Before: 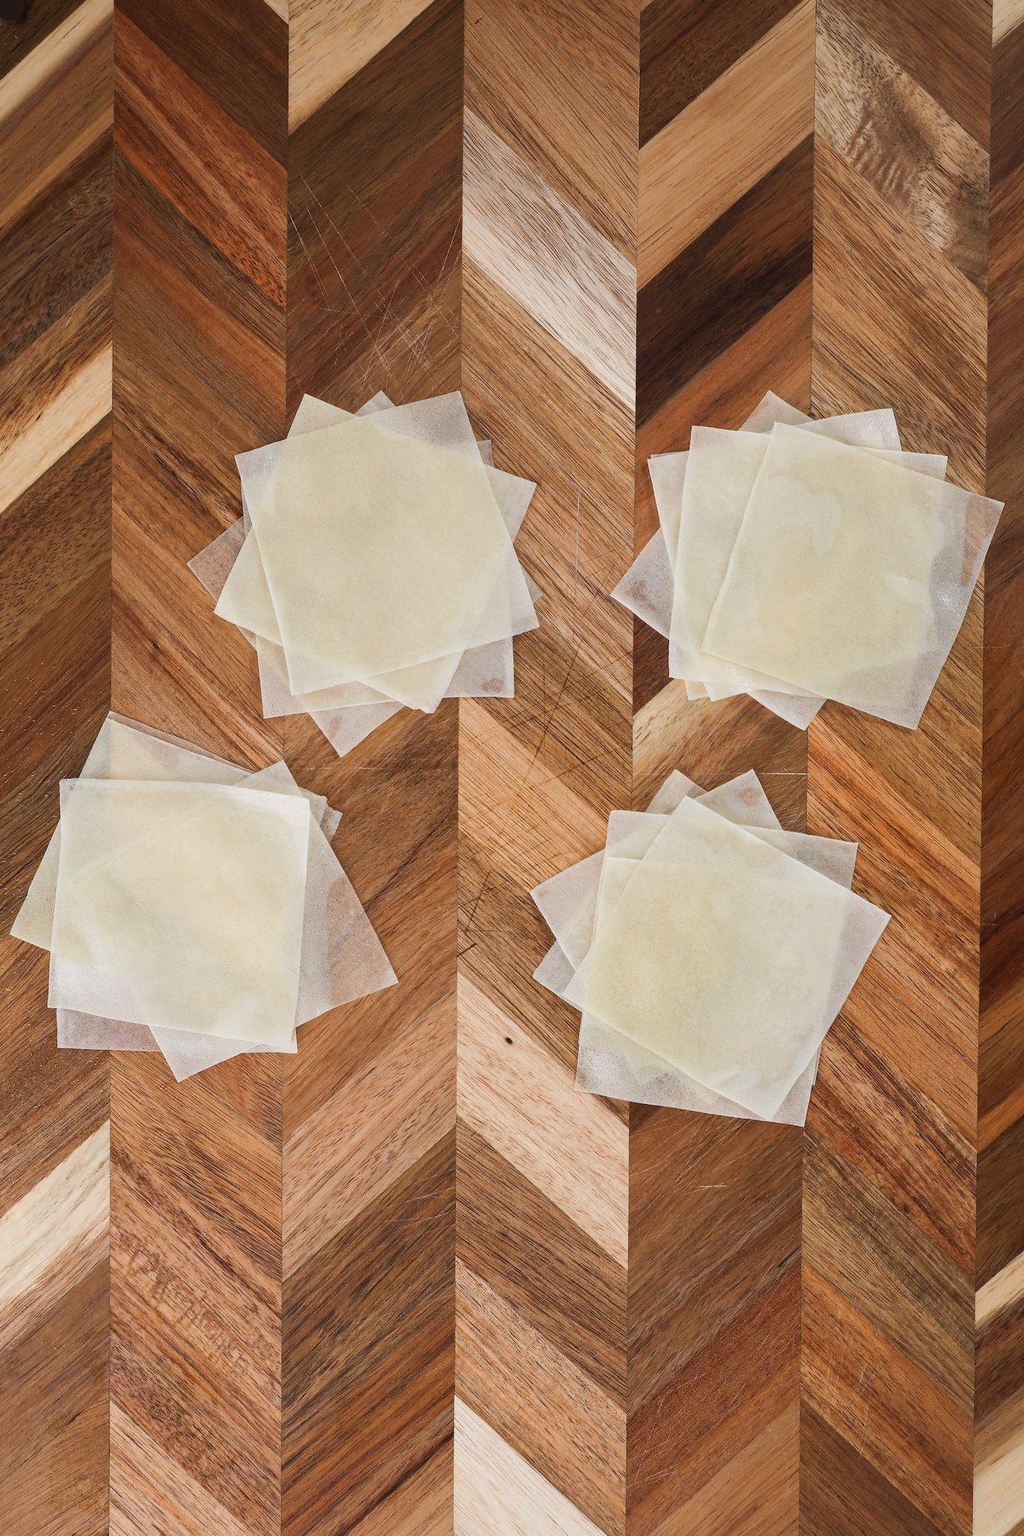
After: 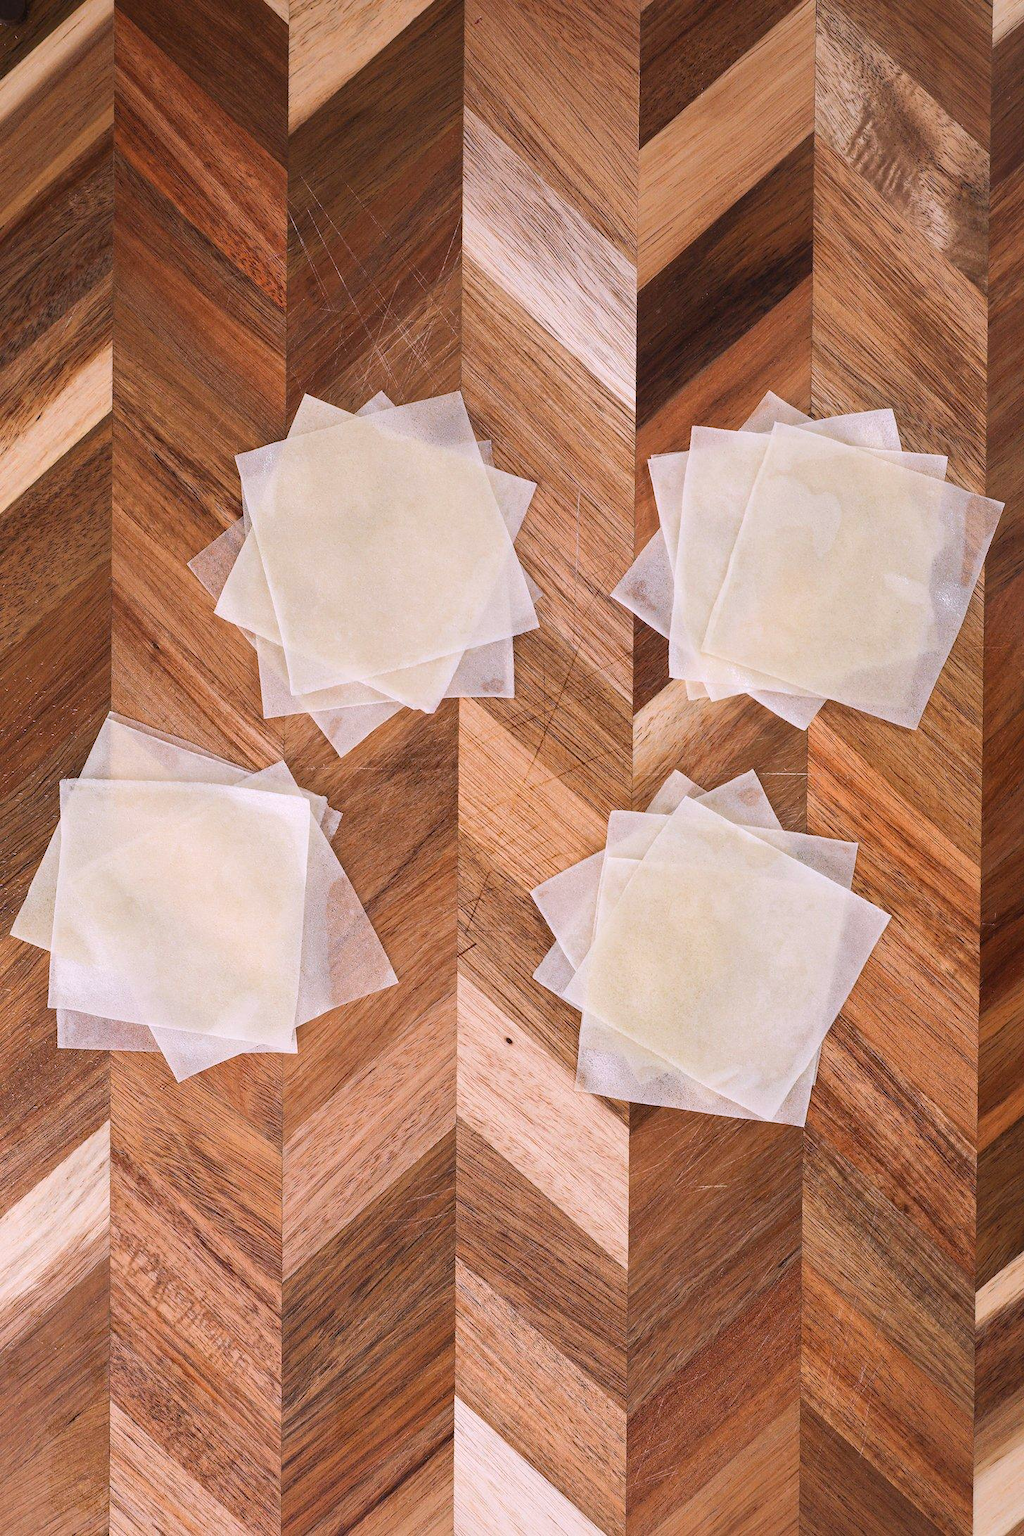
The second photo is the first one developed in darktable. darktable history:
white balance: red 1.05, blue 1.072
exposure: exposure 0.078 EV, compensate highlight preservation false
